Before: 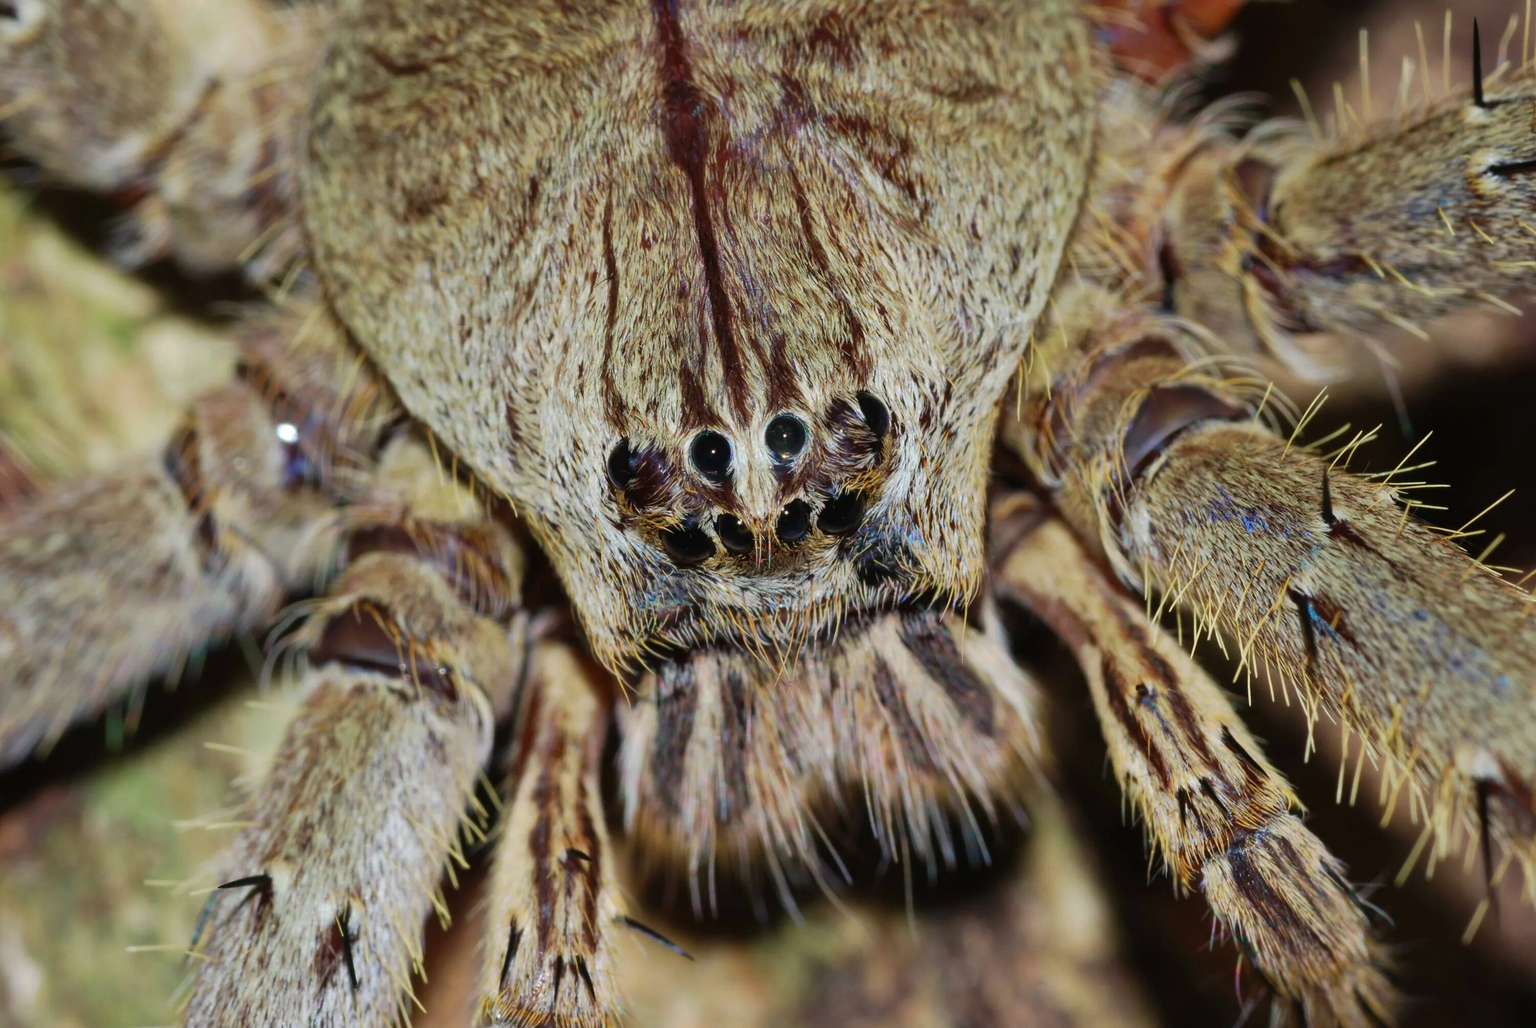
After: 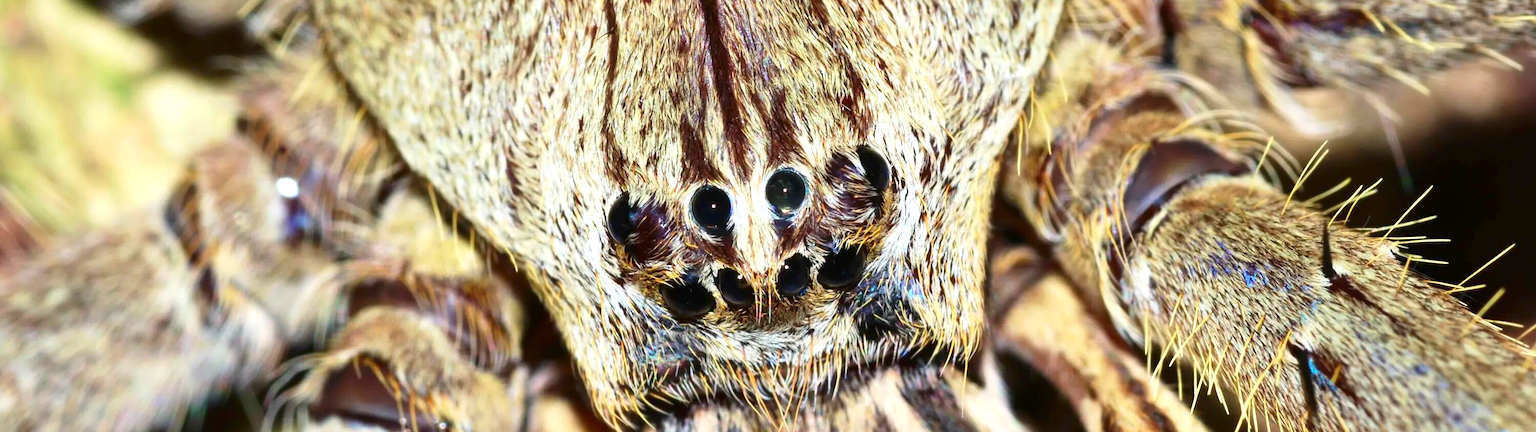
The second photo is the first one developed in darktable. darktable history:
exposure: black level correction 0.001, exposure 0.962 EV, compensate highlight preservation false
contrast brightness saturation: contrast 0.148, brightness -0.014, saturation 0.101
crop and rotate: top 23.918%, bottom 34.009%
